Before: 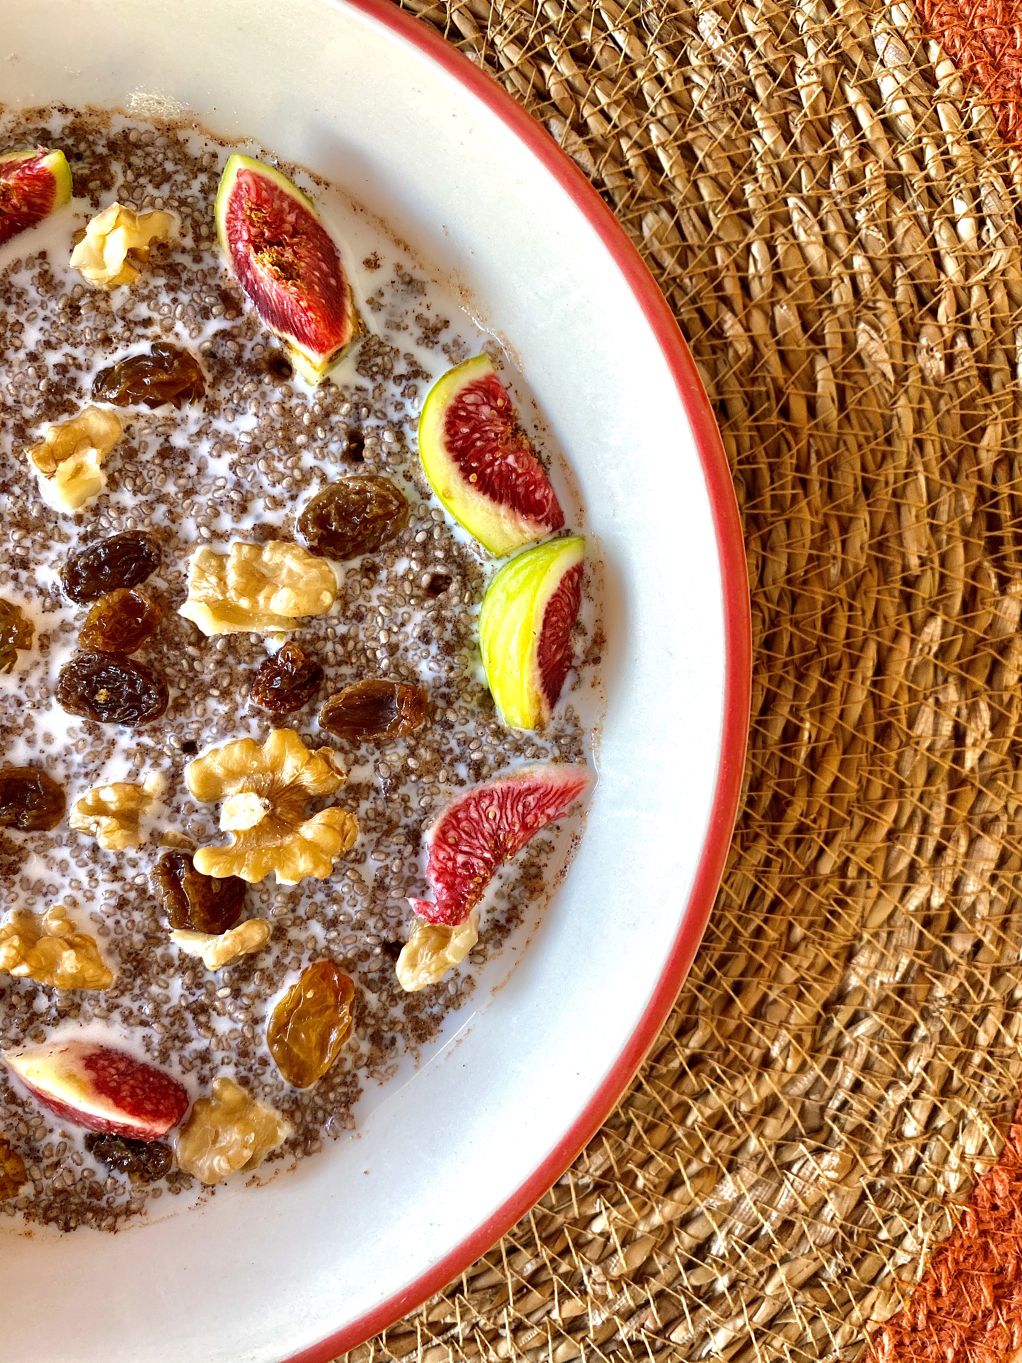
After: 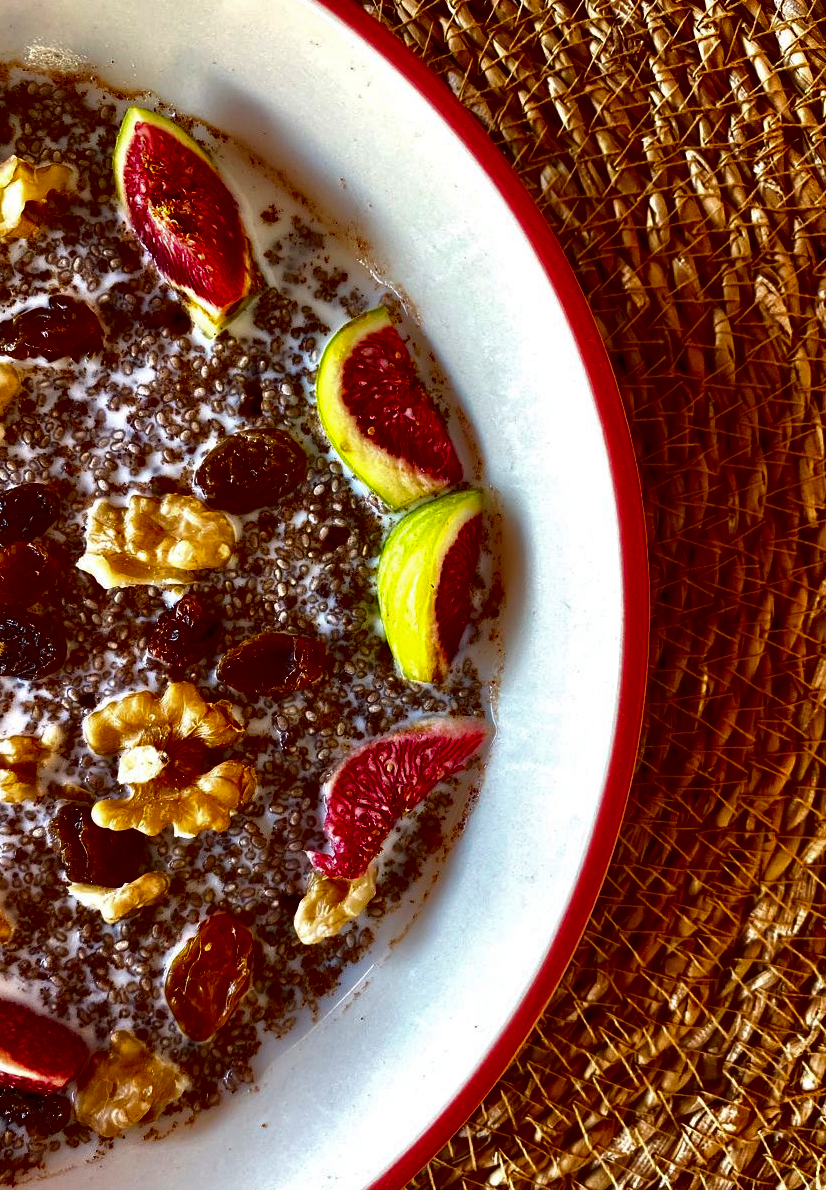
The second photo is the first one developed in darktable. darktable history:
color correction: highlights b* -0.053
crop: left 9.981%, top 3.498%, right 9.186%, bottom 9.124%
contrast brightness saturation: contrast 0.09, brightness -0.58, saturation 0.172
